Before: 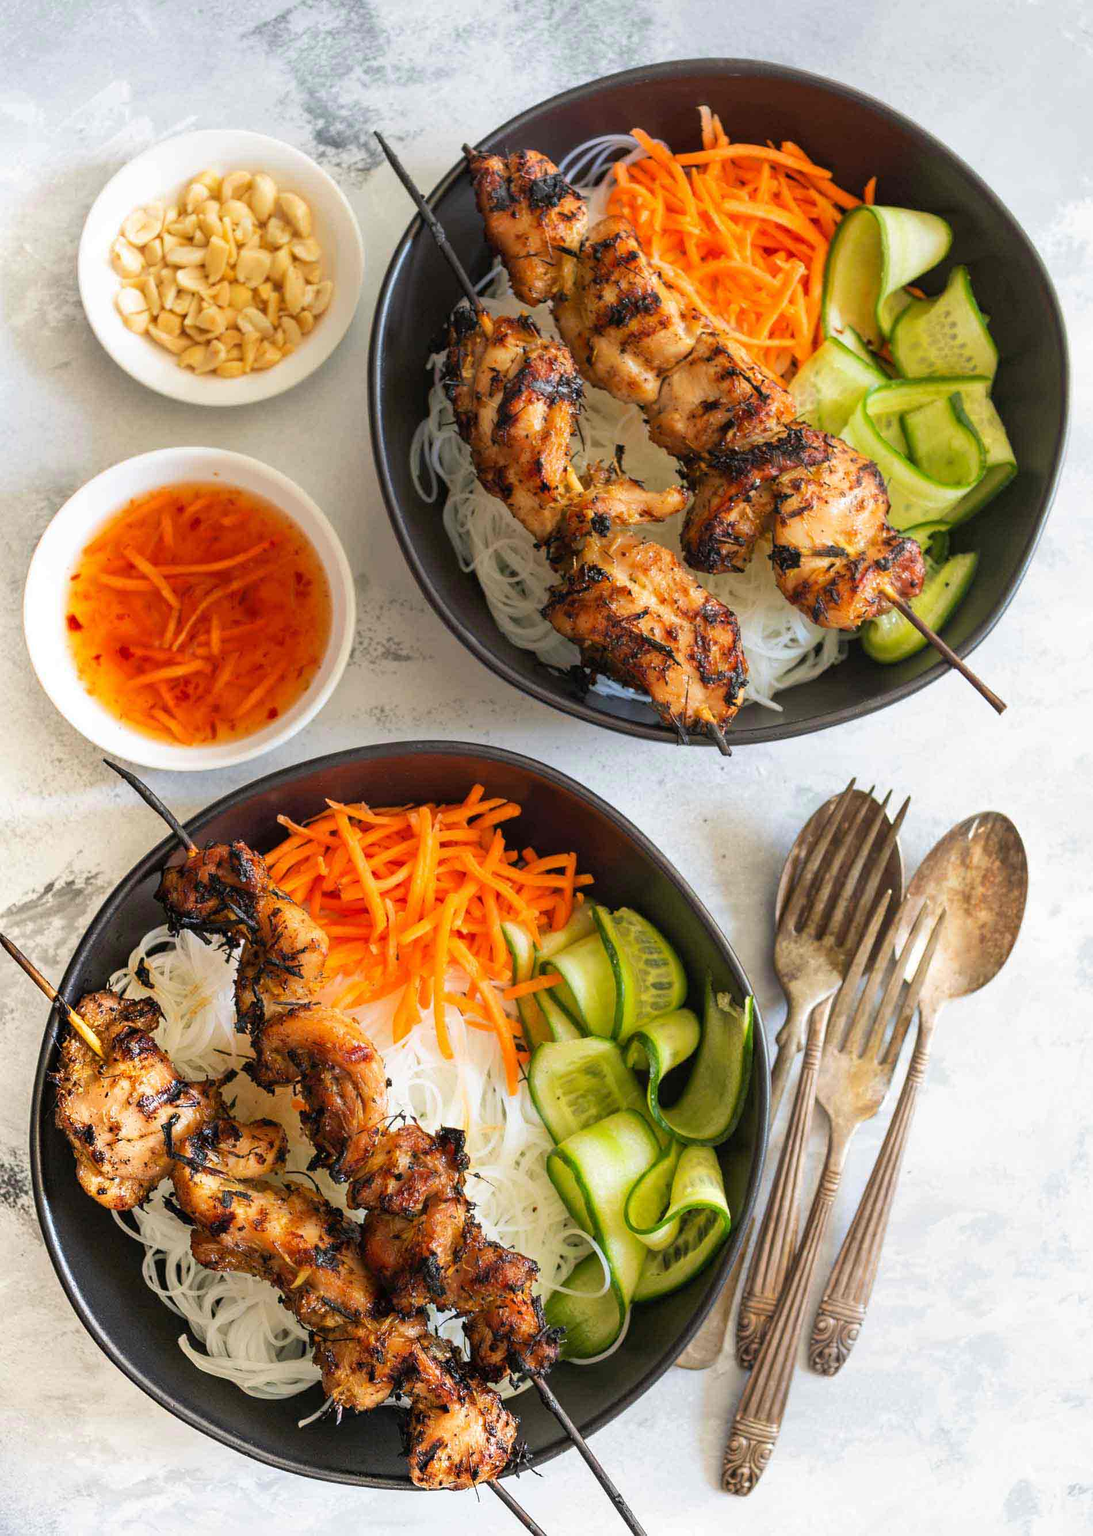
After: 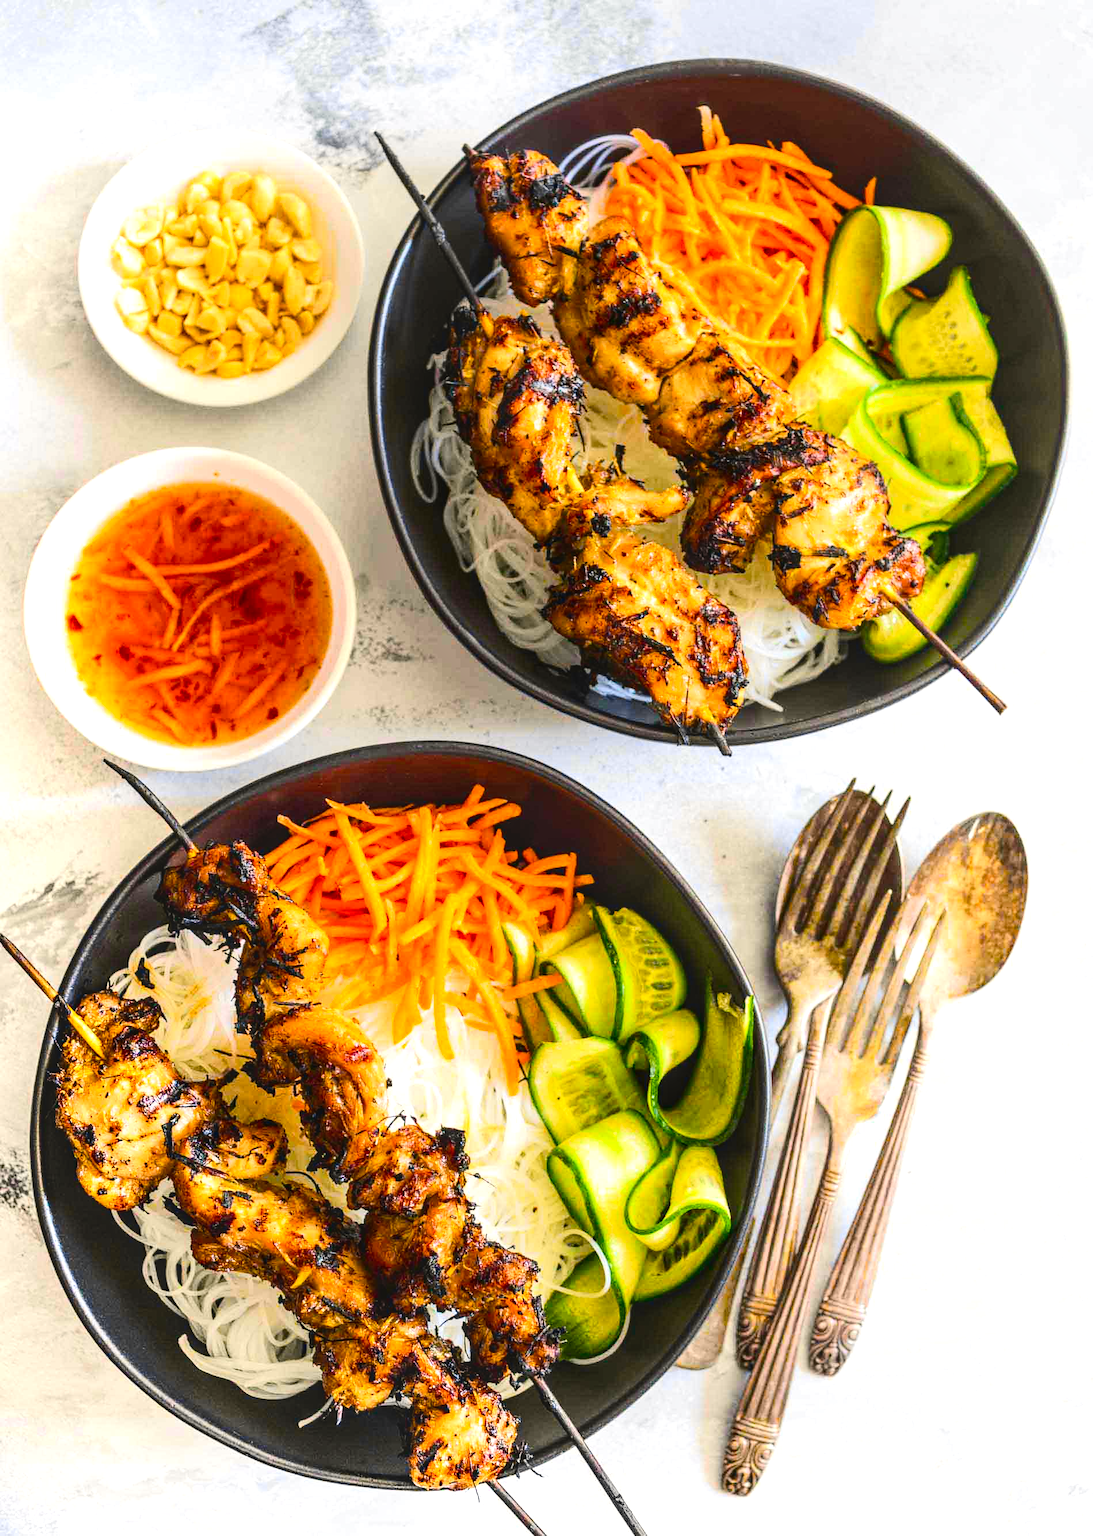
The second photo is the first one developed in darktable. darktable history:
color balance rgb: shadows lift › chroma 1%, shadows lift › hue 217.2°, power › hue 310.8°, highlights gain › chroma 1%, highlights gain › hue 54°, global offset › luminance 0.5%, global offset › hue 171.6°, perceptual saturation grading › global saturation 14.09%, perceptual saturation grading › highlights -25%, perceptual saturation grading › shadows 30%, perceptual brilliance grading › highlights 13.42%, perceptual brilliance grading › mid-tones 8.05%, perceptual brilliance grading › shadows -17.45%, global vibrance 25%
tone curve: curves: ch0 [(0, 0.023) (0.103, 0.087) (0.277, 0.28) (0.46, 0.554) (0.569, 0.68) (0.735, 0.843) (0.994, 0.984)]; ch1 [(0, 0) (0.324, 0.285) (0.456, 0.438) (0.488, 0.497) (0.512, 0.503) (0.535, 0.535) (0.599, 0.606) (0.715, 0.738) (1, 1)]; ch2 [(0, 0) (0.369, 0.388) (0.449, 0.431) (0.478, 0.471) (0.502, 0.503) (0.55, 0.553) (0.603, 0.602) (0.656, 0.713) (1, 1)], color space Lab, independent channels, preserve colors none
local contrast: on, module defaults
